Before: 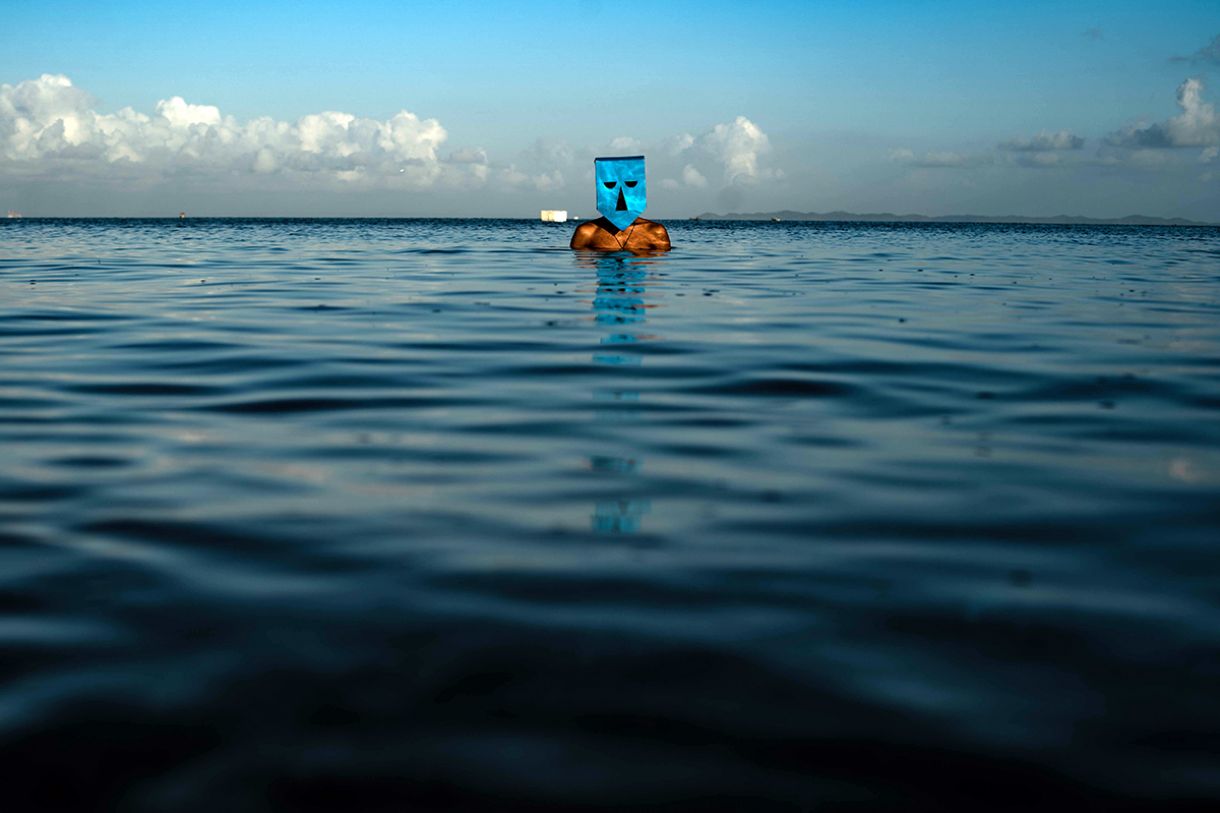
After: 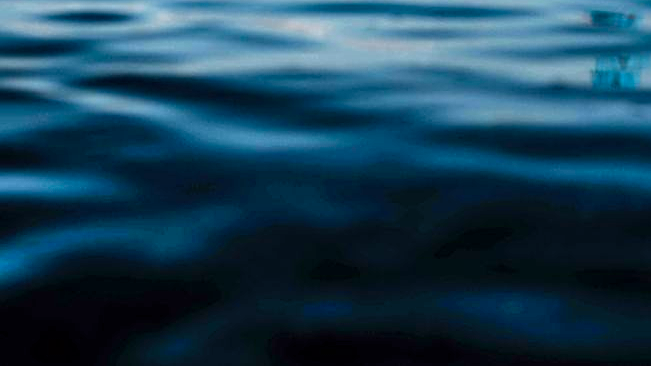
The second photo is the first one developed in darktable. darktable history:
exposure: exposure 0.669 EV, compensate highlight preservation false
crop and rotate: top 54.778%, right 46.61%, bottom 0.159%
sharpen: on, module defaults
color balance: on, module defaults
shadows and highlights: soften with gaussian
white balance: red 0.984, blue 1.059
color balance rgb: shadows lift › luminance -20%, power › hue 72.24°, highlights gain › luminance 15%, global offset › hue 171.6°, perceptual saturation grading › highlights -15%, perceptual saturation grading › shadows 25%, global vibrance 30%, contrast 10%
